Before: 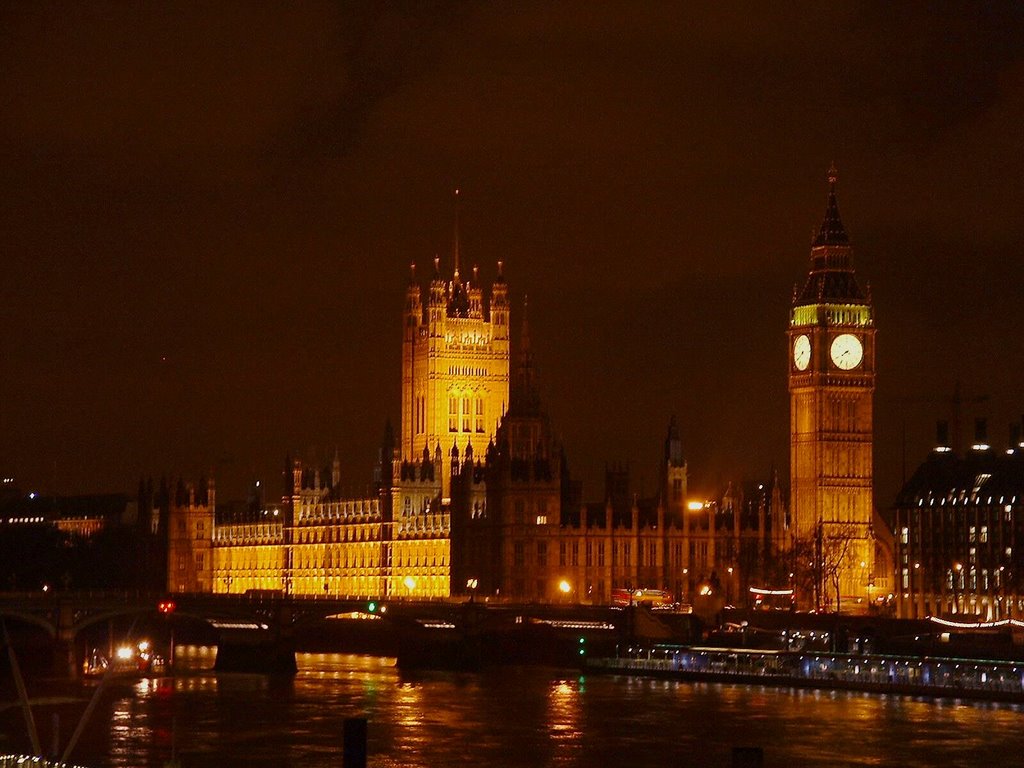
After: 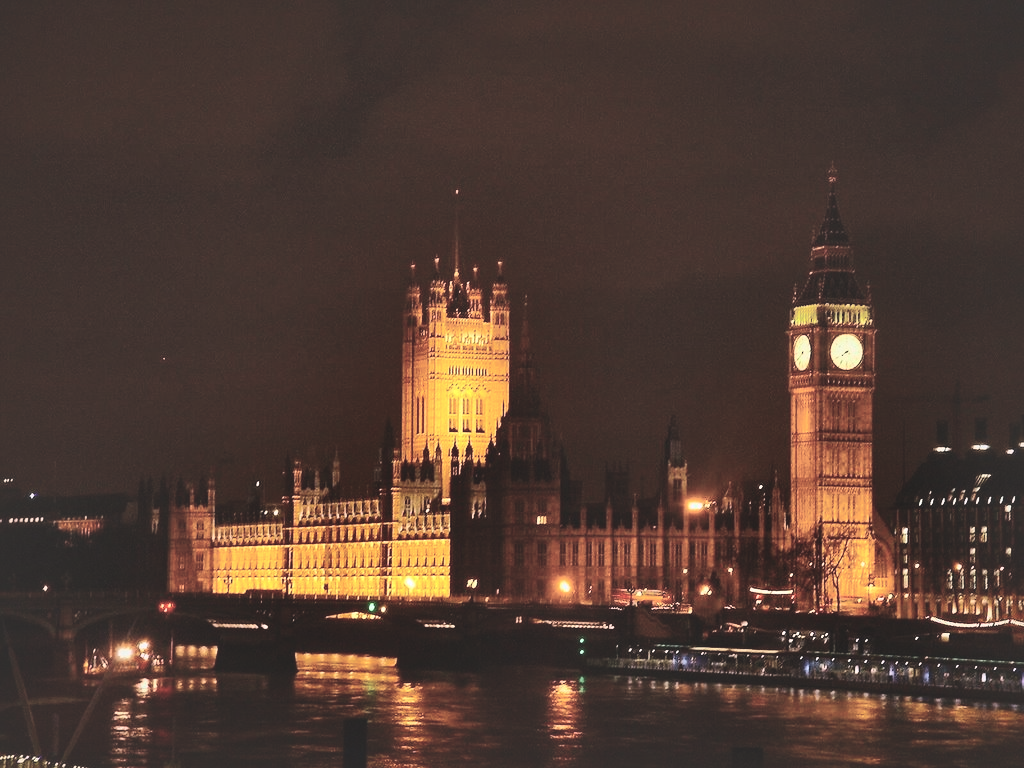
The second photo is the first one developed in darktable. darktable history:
exposure: black level correction -0.03, compensate highlight preservation false
local contrast: mode bilateral grid, contrast 44, coarseness 69, detail 216%, midtone range 0.2
